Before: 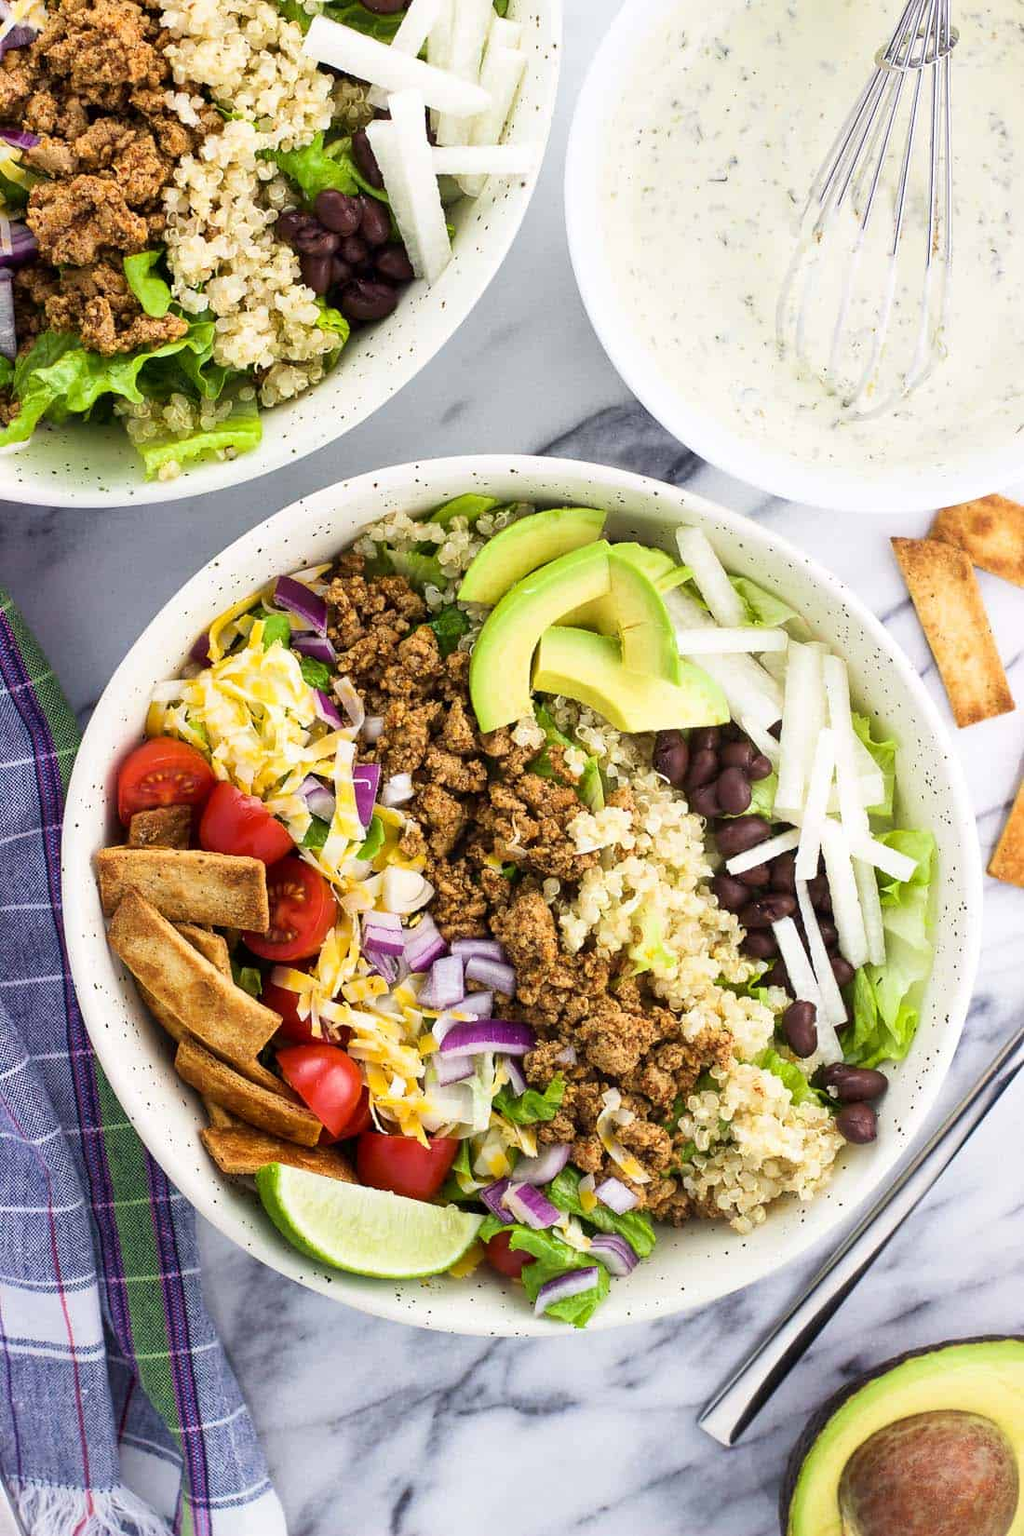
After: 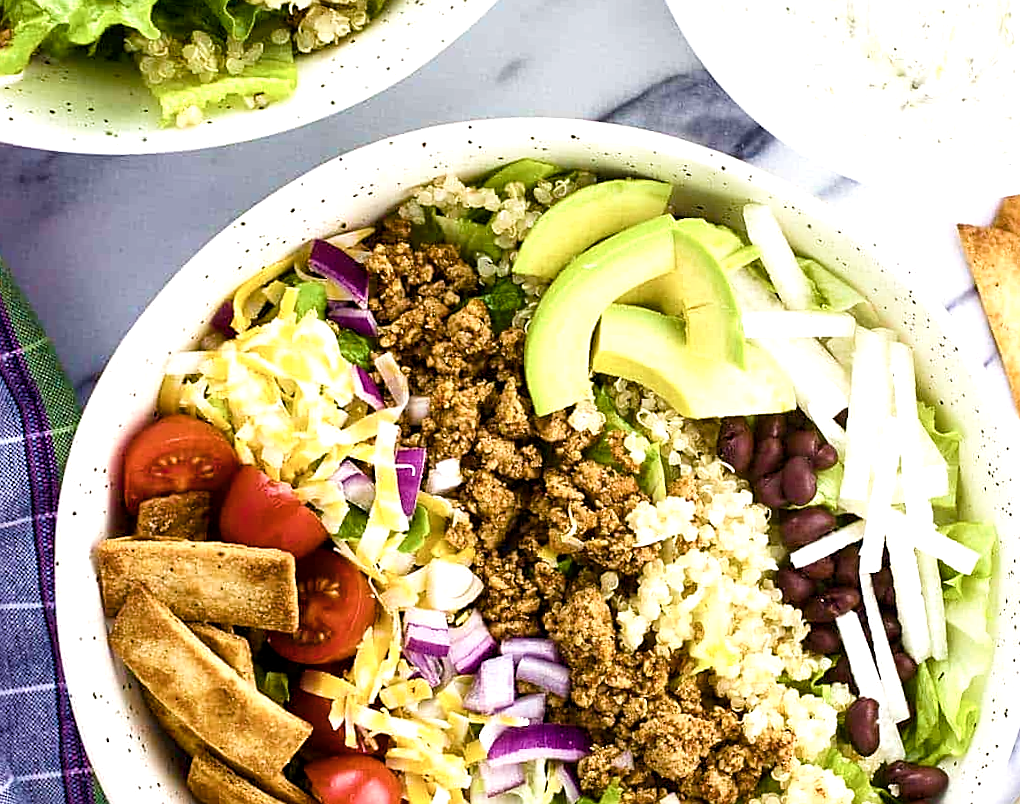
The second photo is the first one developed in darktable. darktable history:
crop: left 1.744%, top 19.225%, right 5.069%, bottom 28.357%
exposure: black level correction 0.001, exposure -0.2 EV, compensate highlight preservation false
color zones: curves: ch0 [(0, 0.613) (0.01, 0.613) (0.245, 0.448) (0.498, 0.529) (0.642, 0.665) (0.879, 0.777) (0.99, 0.613)]; ch1 [(0, 0) (0.143, 0) (0.286, 0) (0.429, 0) (0.571, 0) (0.714, 0) (0.857, 0)], mix -93.41%
rotate and perspective: rotation 0.679°, lens shift (horizontal) 0.136, crop left 0.009, crop right 0.991, crop top 0.078, crop bottom 0.95
contrast brightness saturation: contrast 0.11, saturation -0.17
color balance rgb: linear chroma grading › shadows -2.2%, linear chroma grading › highlights -15%, linear chroma grading › global chroma -10%, linear chroma grading › mid-tones -10%, perceptual saturation grading › global saturation 45%, perceptual saturation grading › highlights -50%, perceptual saturation grading › shadows 30%, perceptual brilliance grading › global brilliance 18%, global vibrance 45%
sharpen: on, module defaults
velvia: strength 29%
